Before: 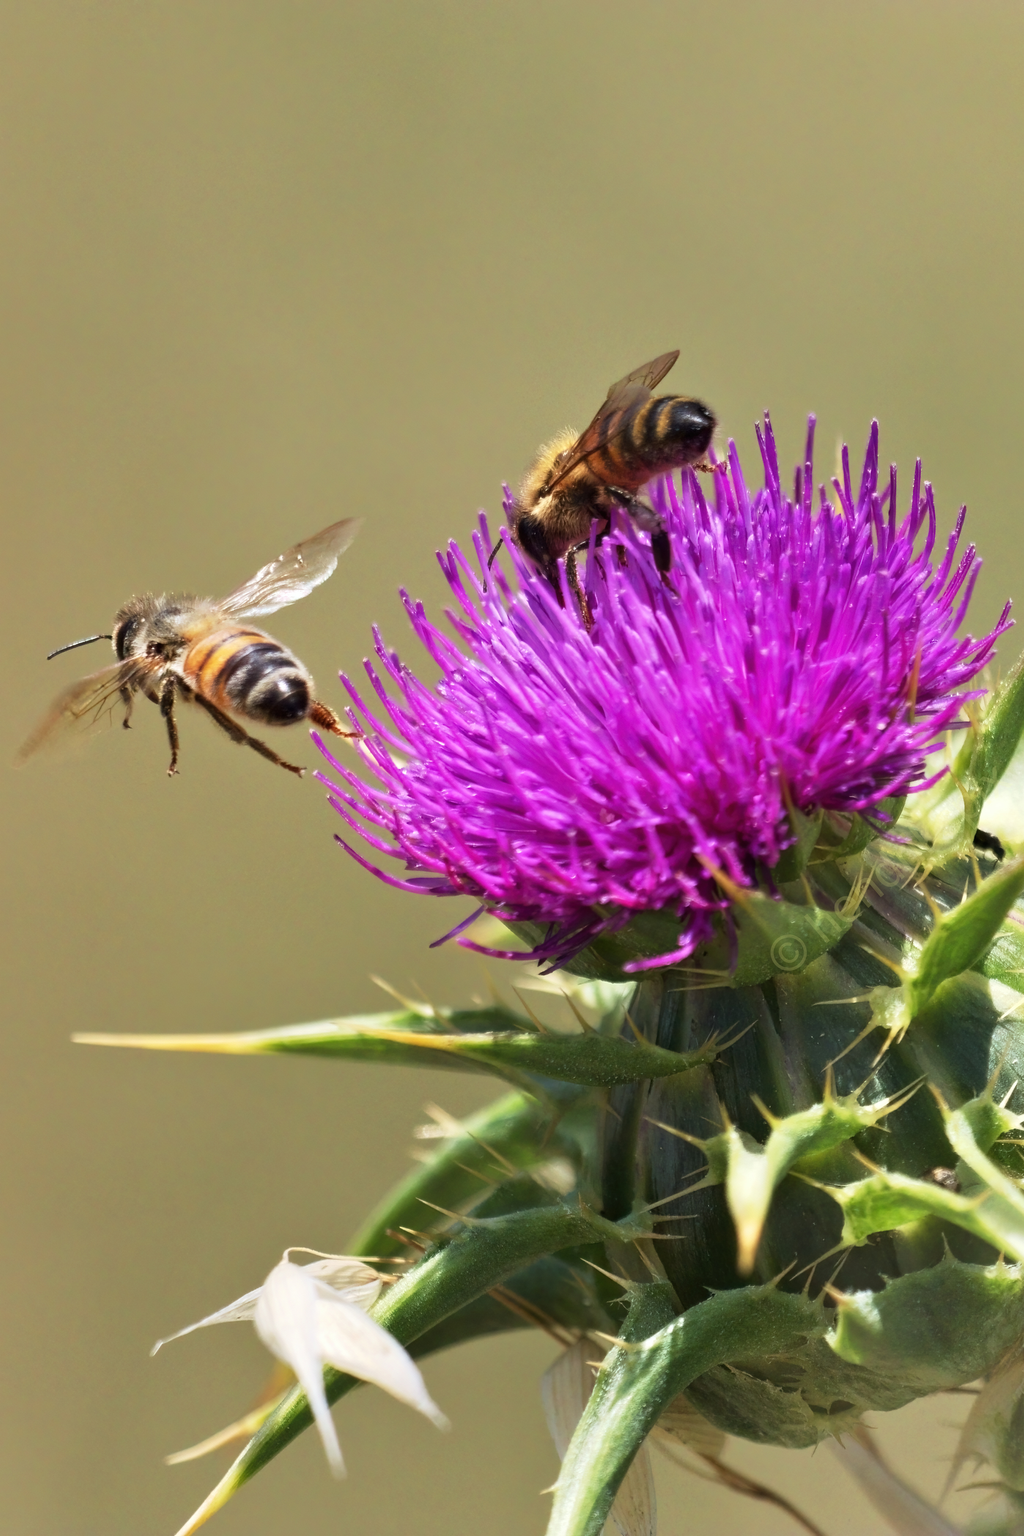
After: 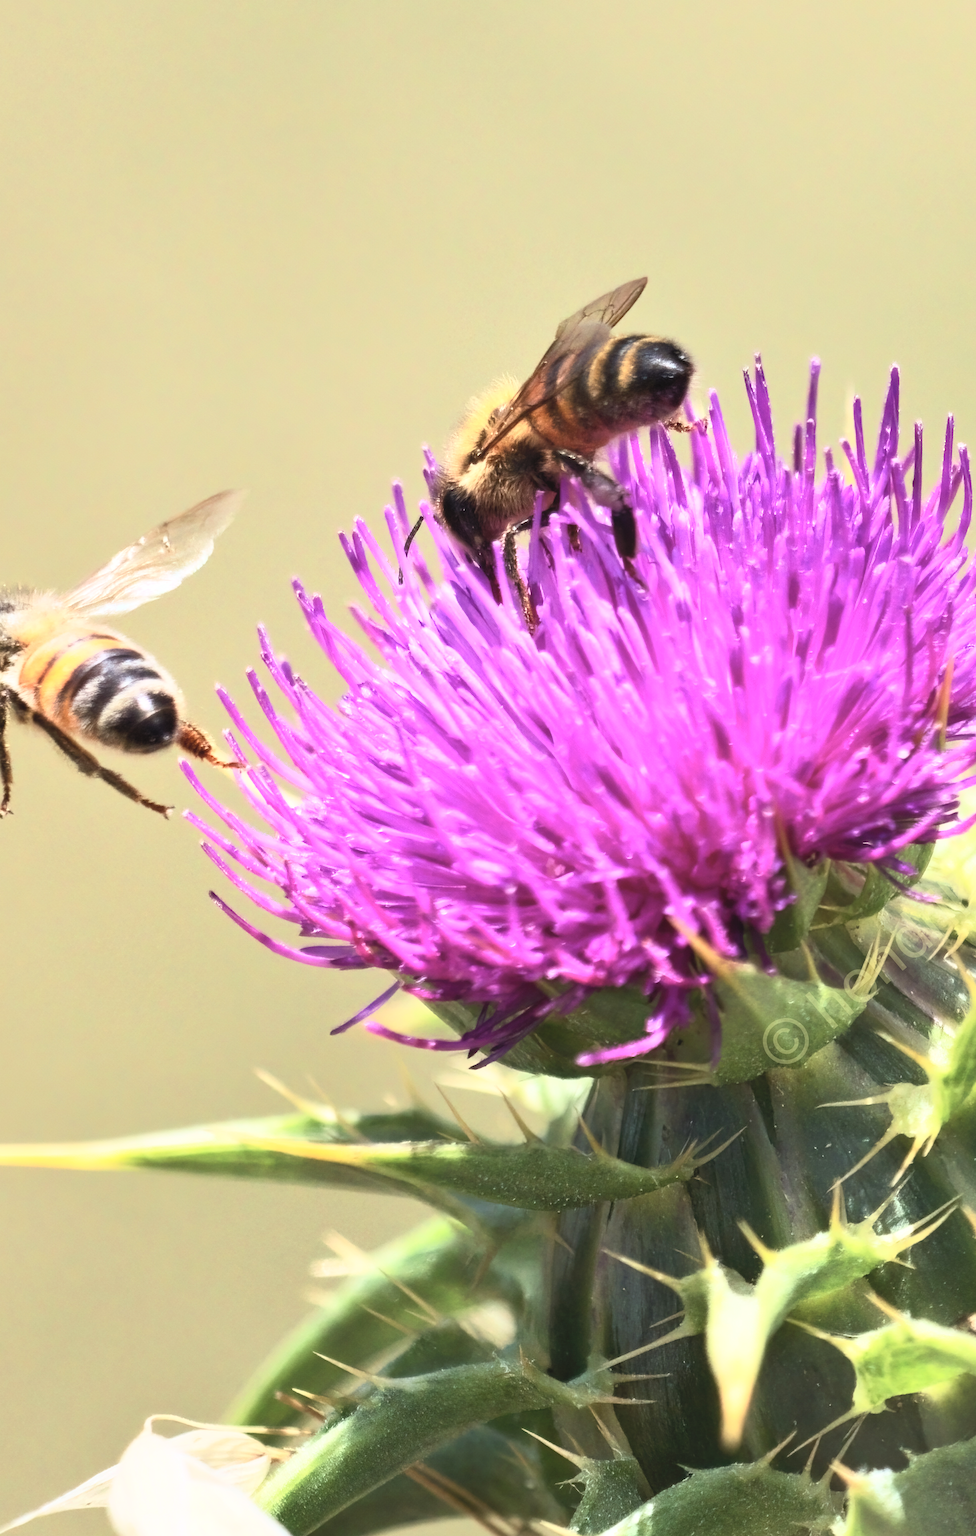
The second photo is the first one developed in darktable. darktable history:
crop: left 16.557%, top 8.603%, right 8.236%, bottom 12.527%
contrast brightness saturation: contrast 0.385, brightness 0.514
